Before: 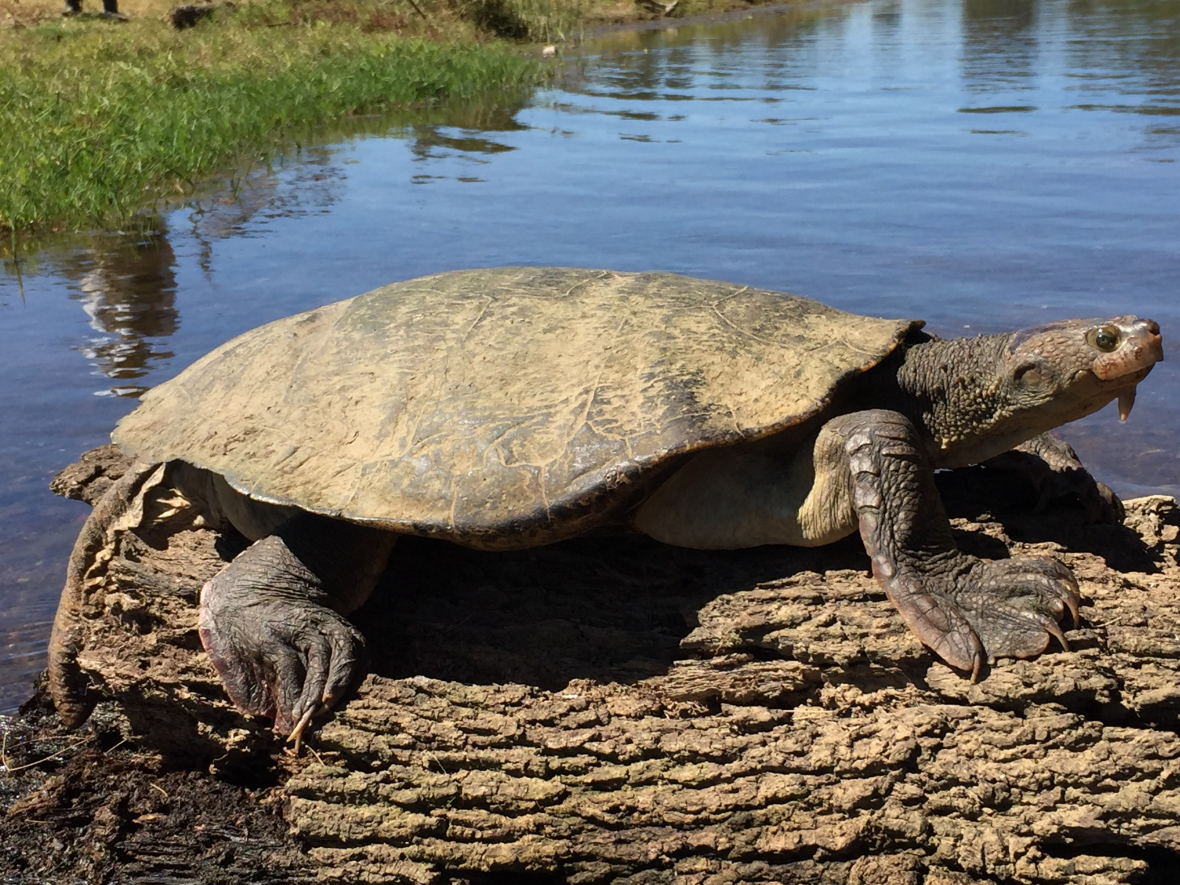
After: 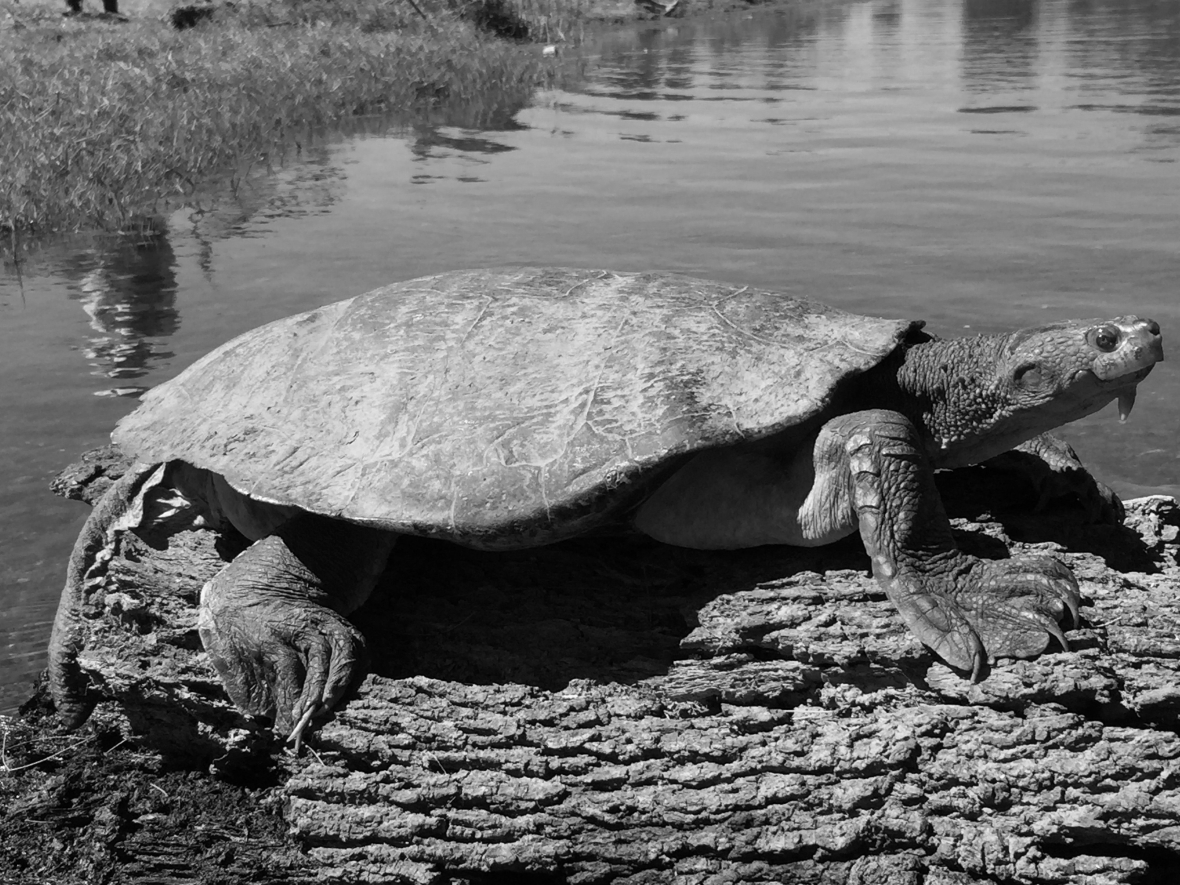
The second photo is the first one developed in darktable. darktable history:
monochrome: a 16.01, b -2.65, highlights 0.52
white balance: emerald 1
